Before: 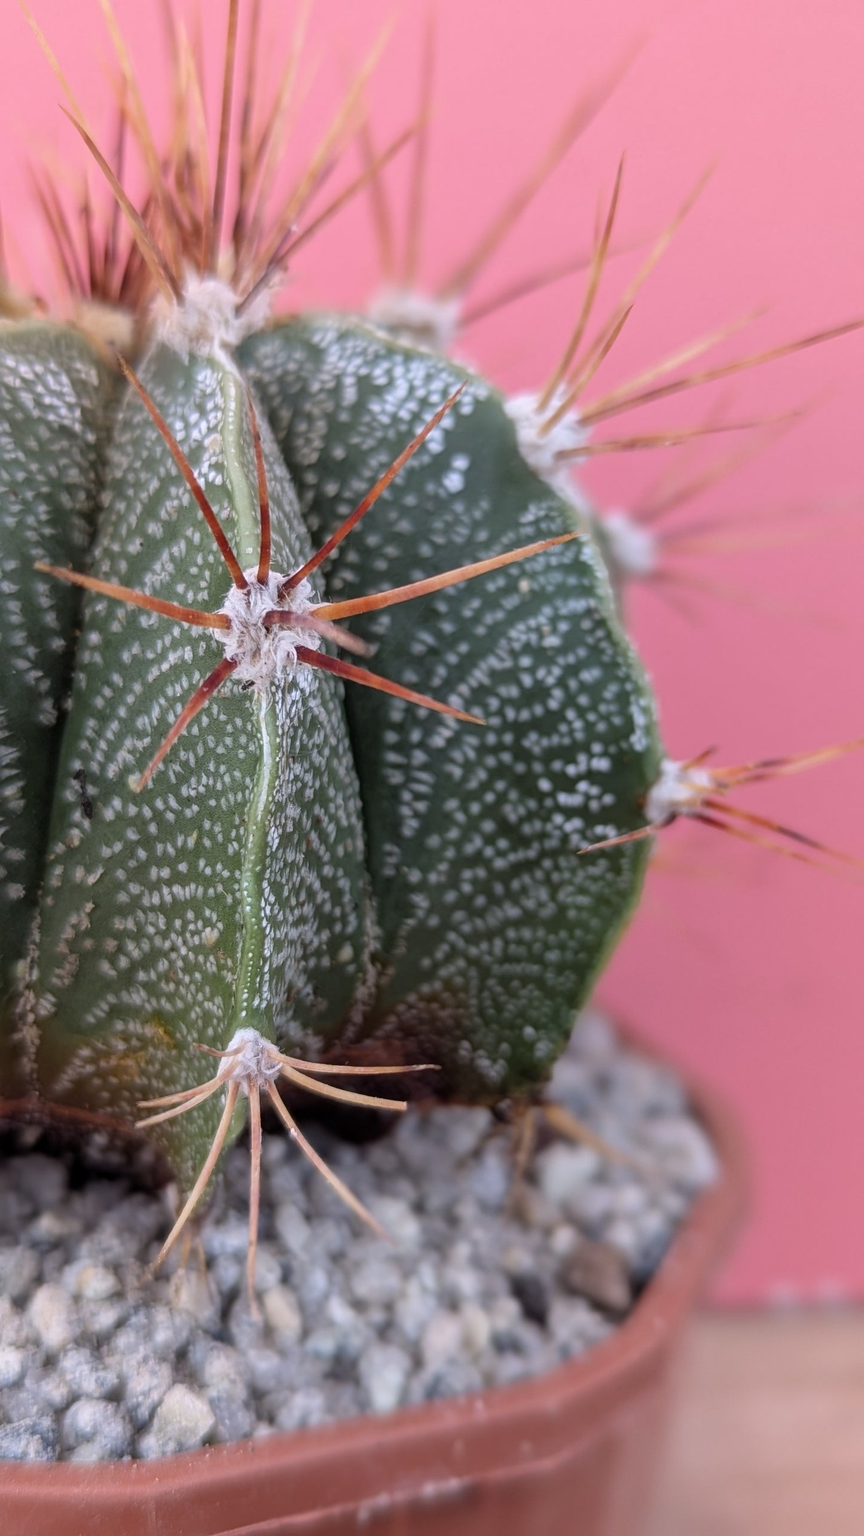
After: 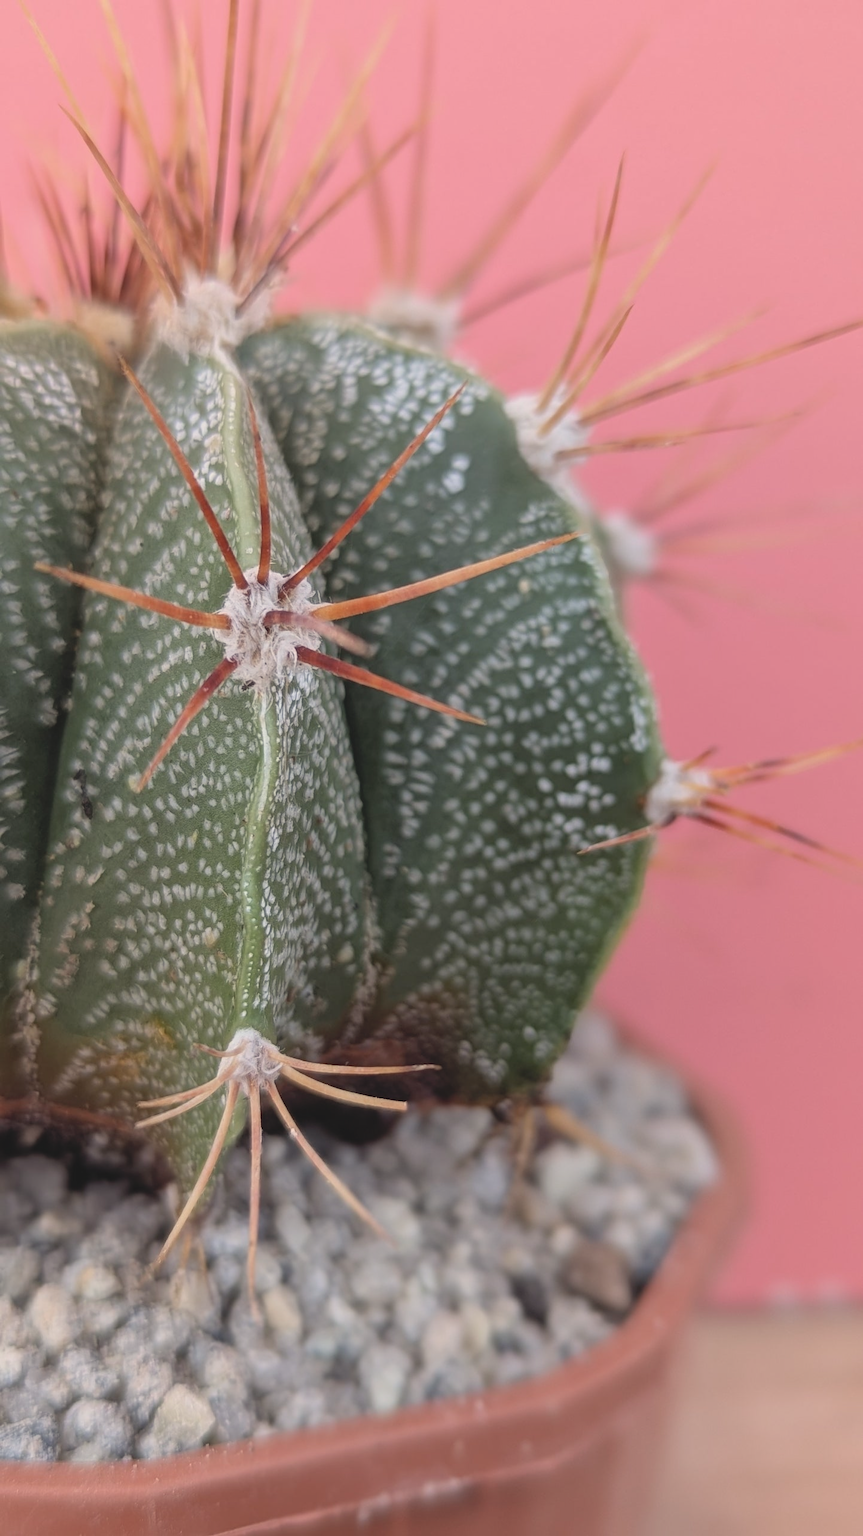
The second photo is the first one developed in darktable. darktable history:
white balance: red 1.029, blue 0.92
contrast brightness saturation: contrast -0.15, brightness 0.05, saturation -0.12
